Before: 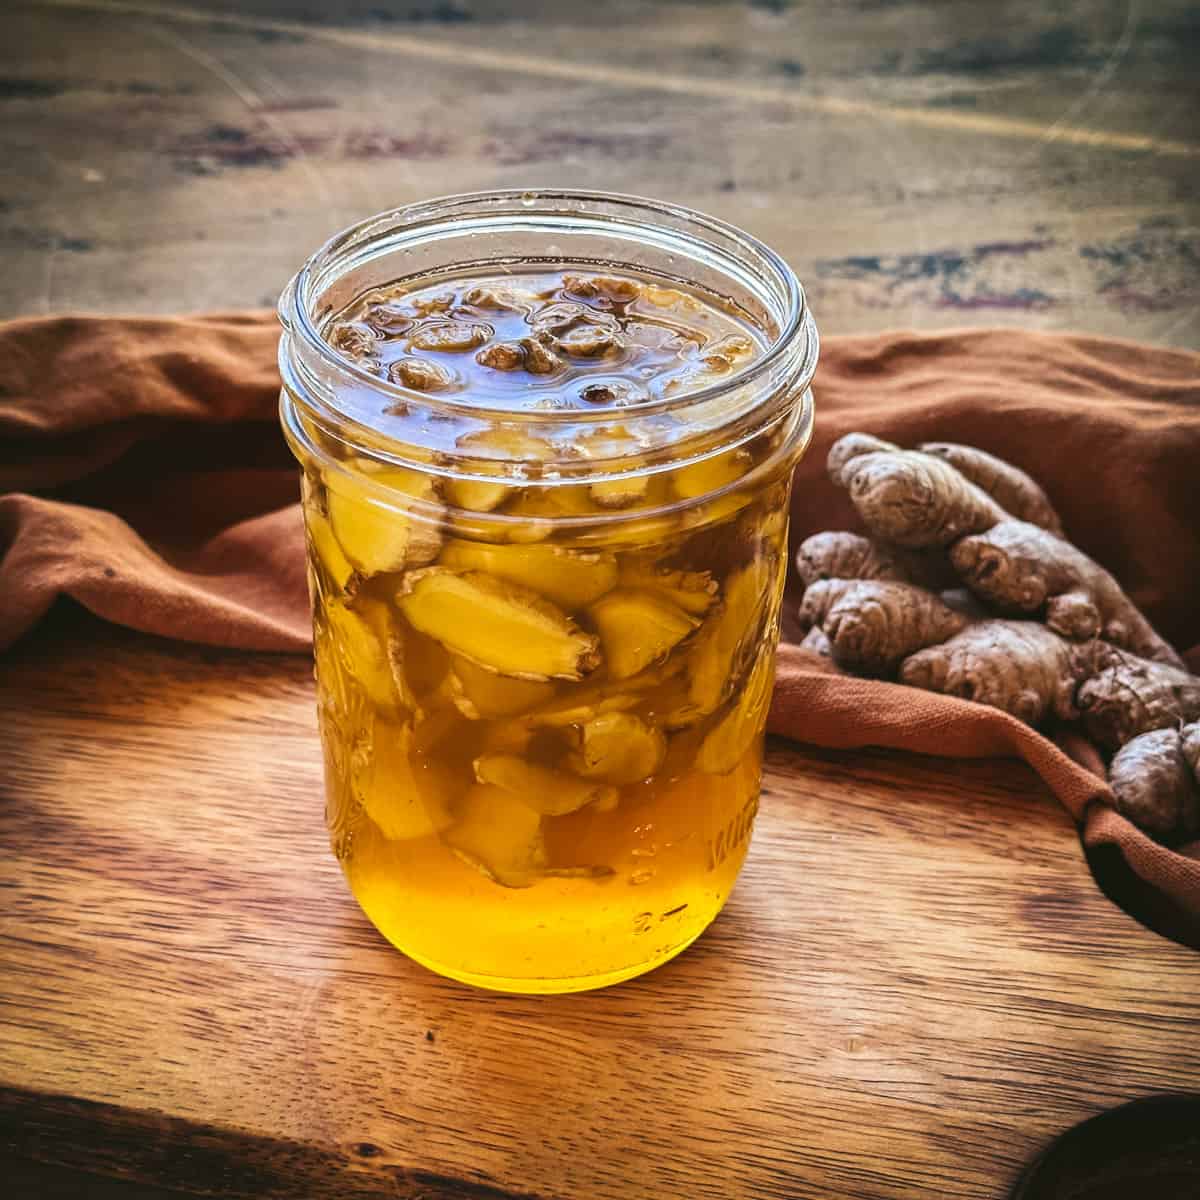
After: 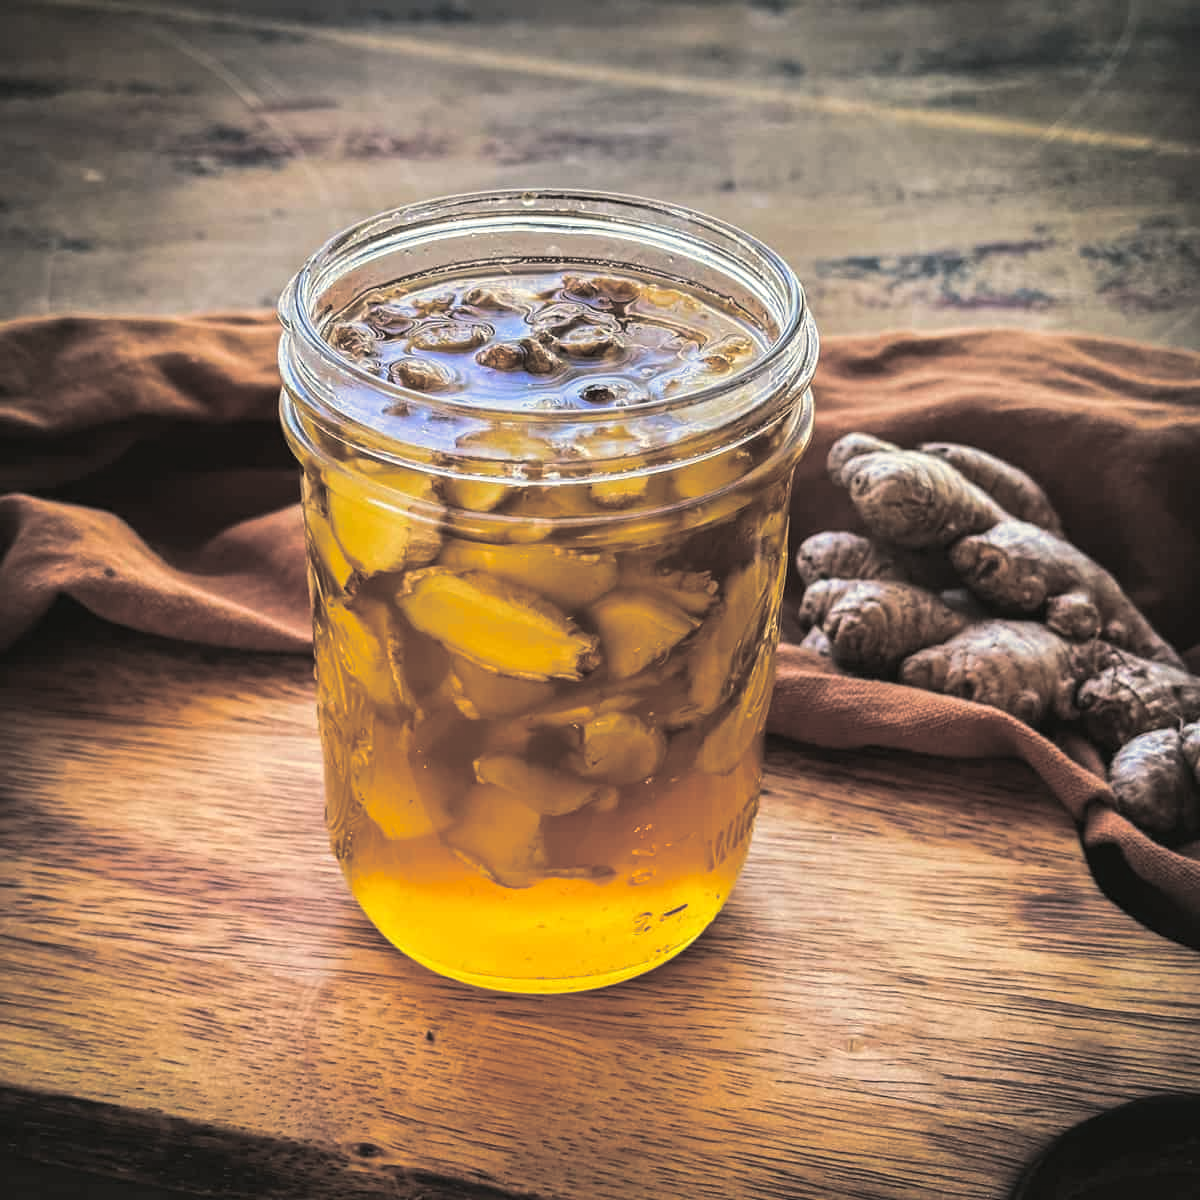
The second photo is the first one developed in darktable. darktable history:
exposure: exposure 0.02 EV, compensate highlight preservation false
split-toning: shadows › hue 43.2°, shadows › saturation 0, highlights › hue 50.4°, highlights › saturation 1
